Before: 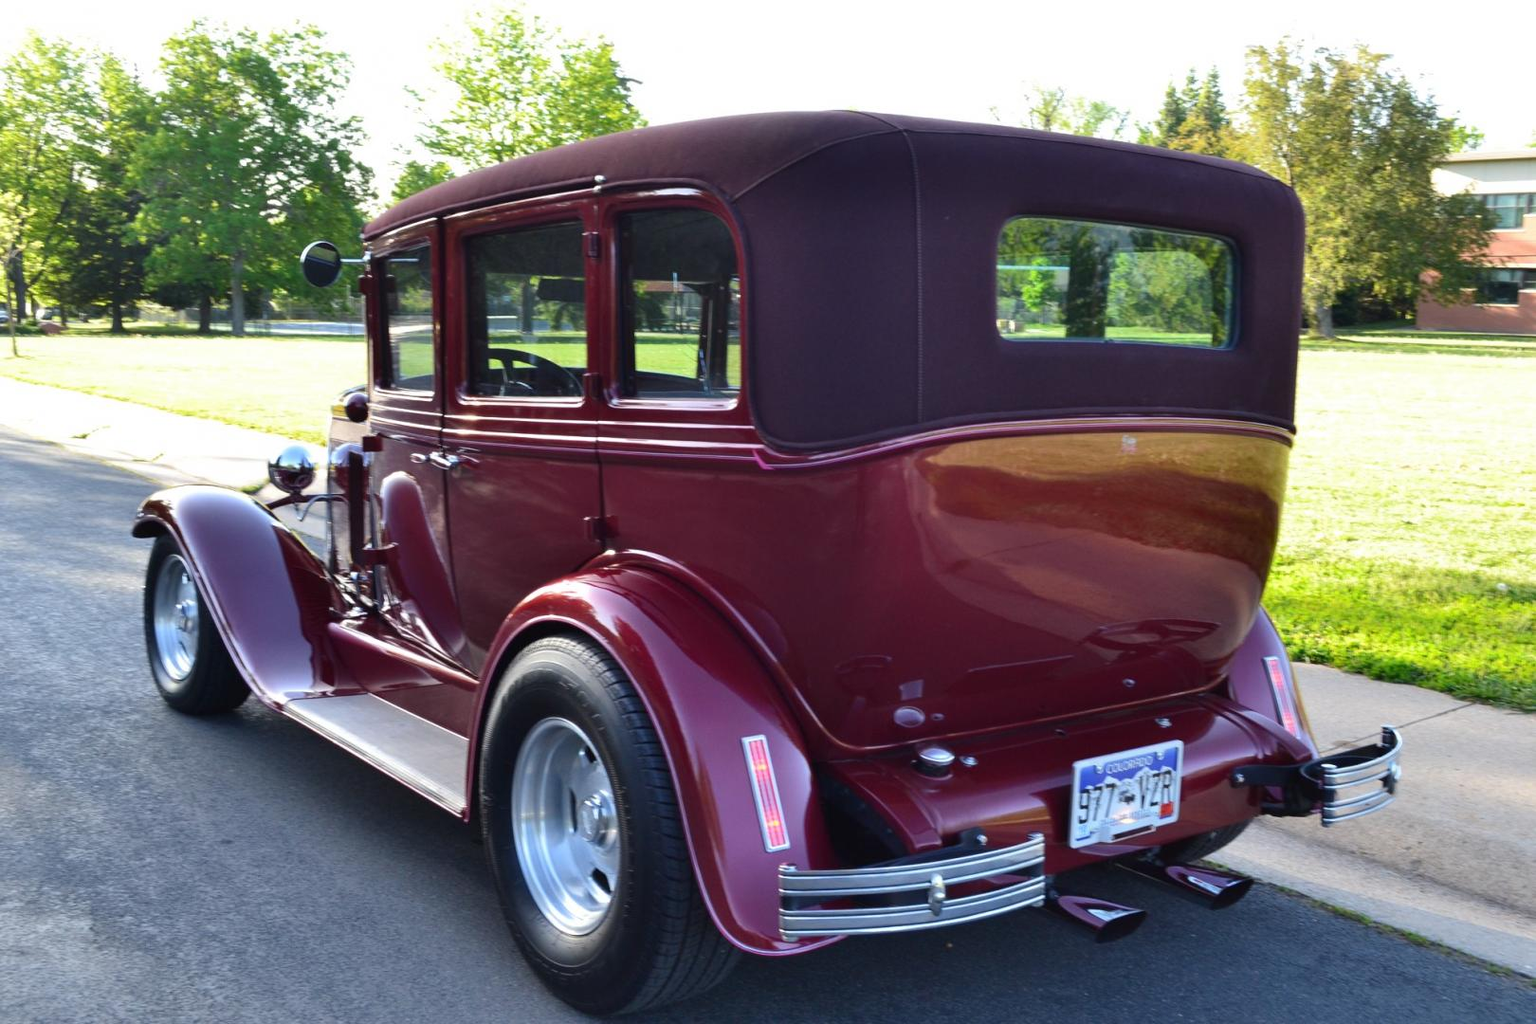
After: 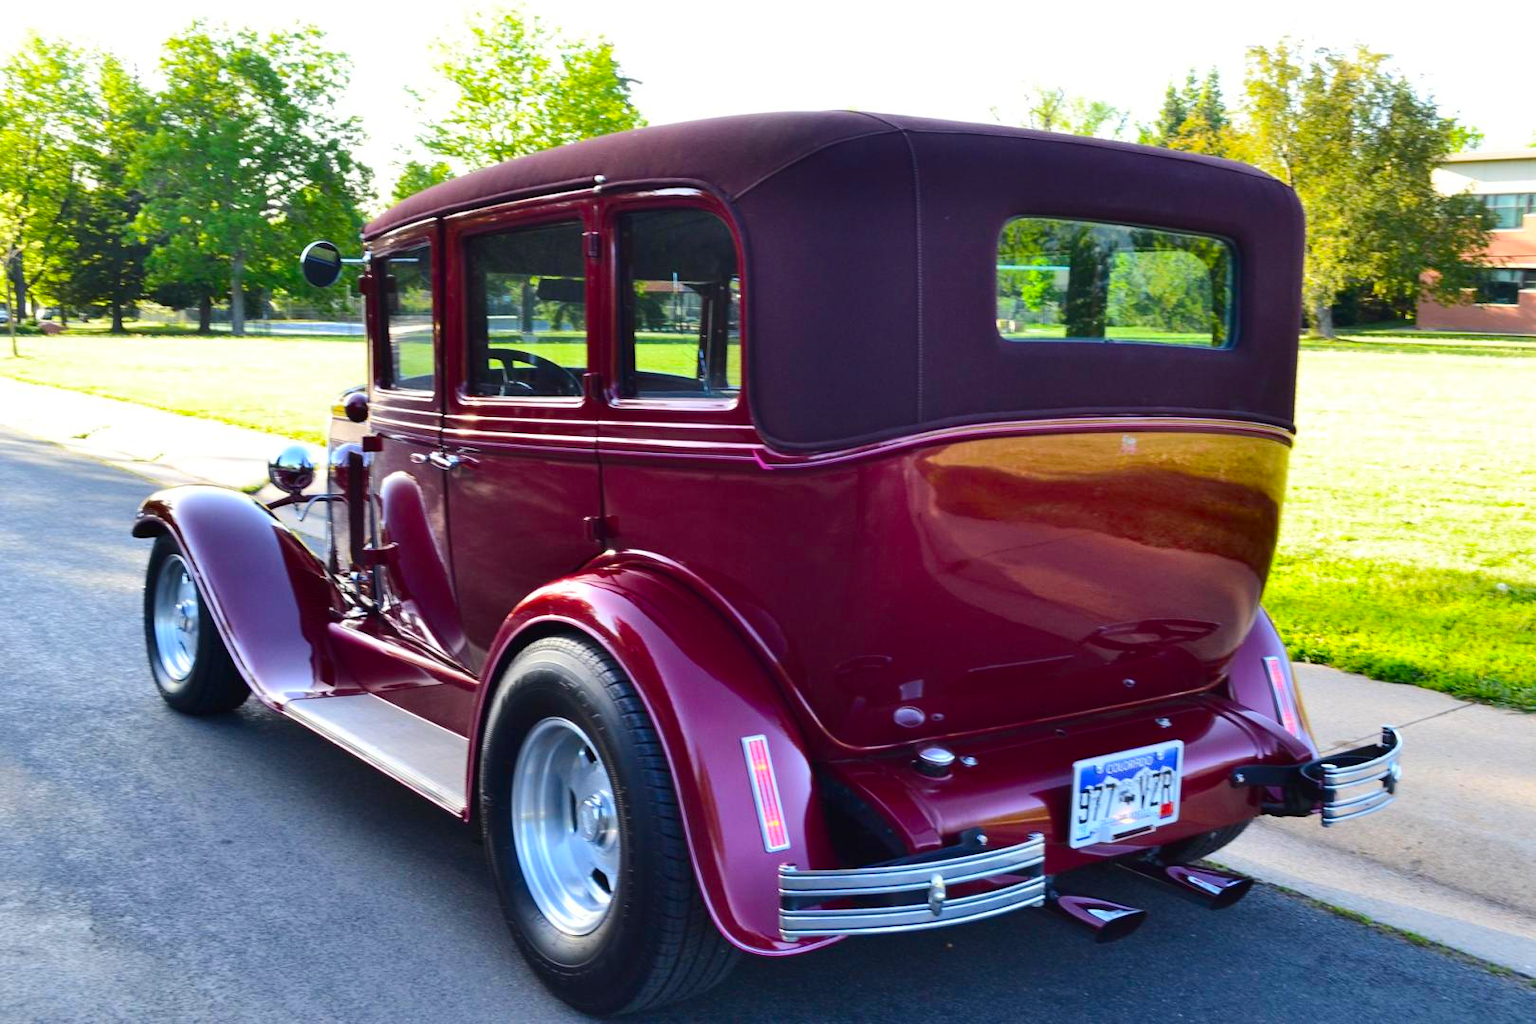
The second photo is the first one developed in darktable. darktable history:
color balance rgb: perceptual saturation grading › global saturation 25%, perceptual brilliance grading › mid-tones 10%, perceptual brilliance grading › shadows 15%, global vibrance 20%
contrast brightness saturation: contrast 0.14
